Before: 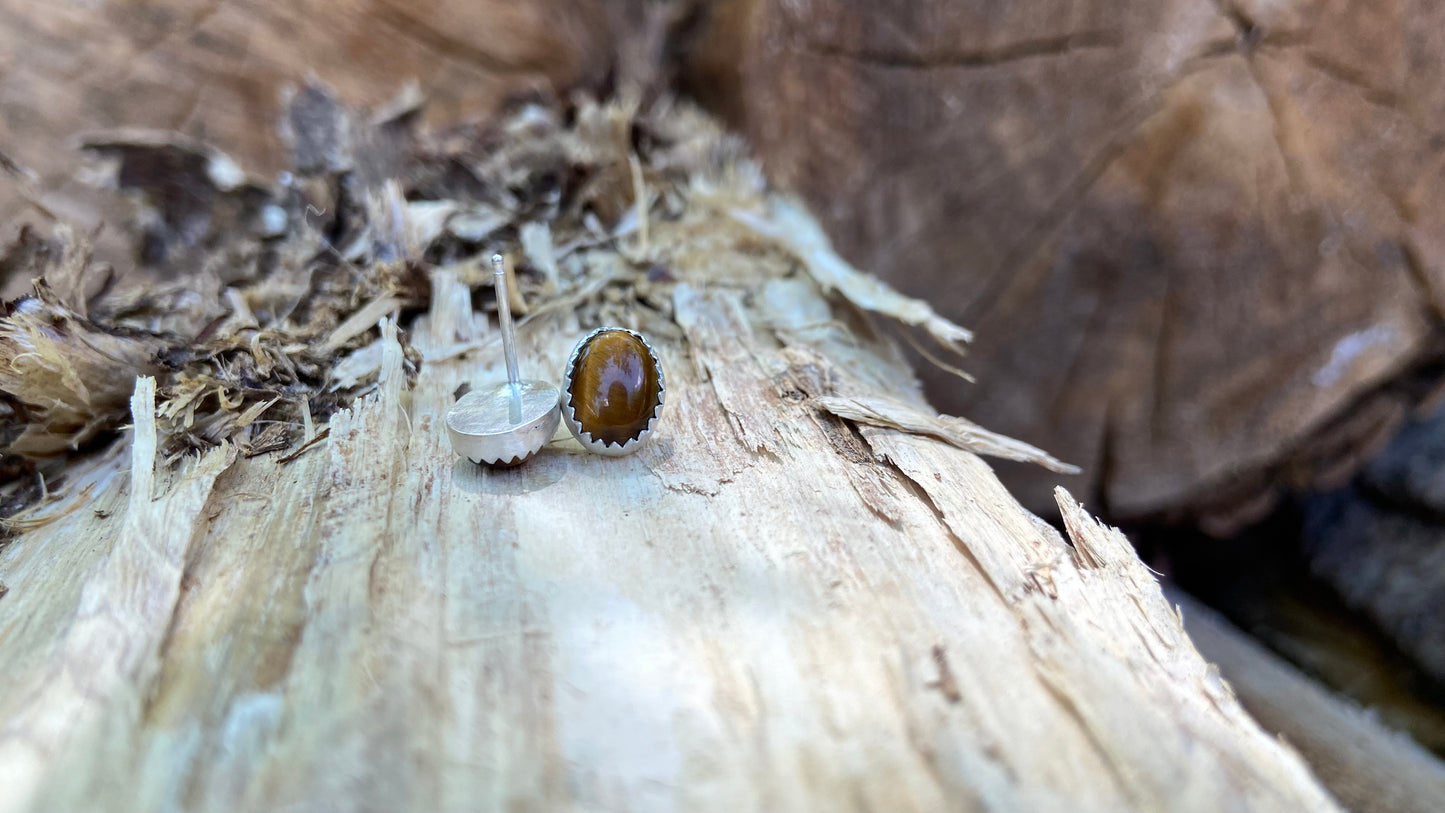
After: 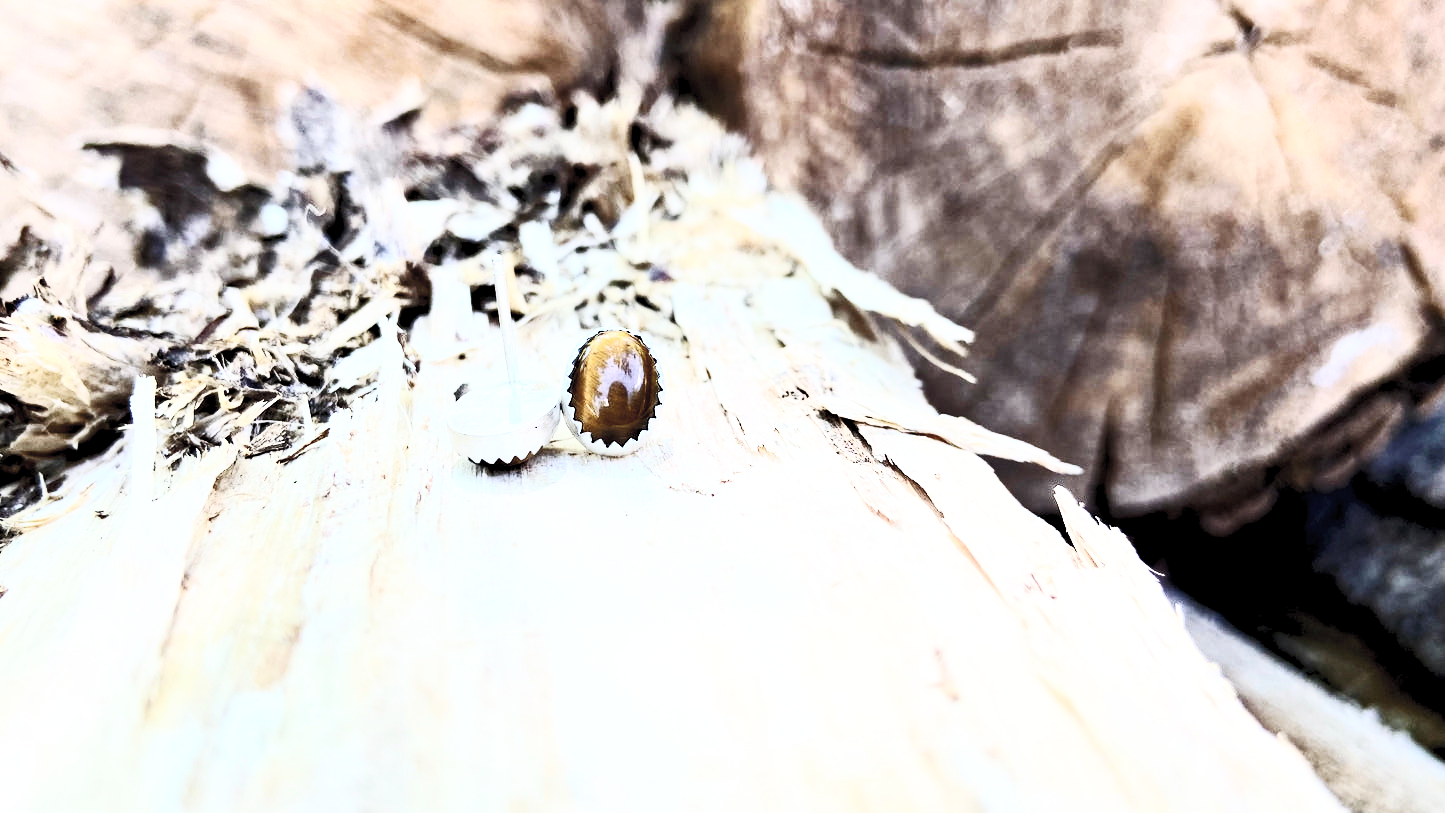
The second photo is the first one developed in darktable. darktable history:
contrast brightness saturation: contrast 0.57, brightness 0.57, saturation -0.34
haze removal: compatibility mode true, adaptive false
exposure: black level correction 0.007, exposure 0.159 EV, compensate highlight preservation false
base curve: curves: ch0 [(0, 0) (0.028, 0.03) (0.121, 0.232) (0.46, 0.748) (0.859, 0.968) (1, 1)], preserve colors none
